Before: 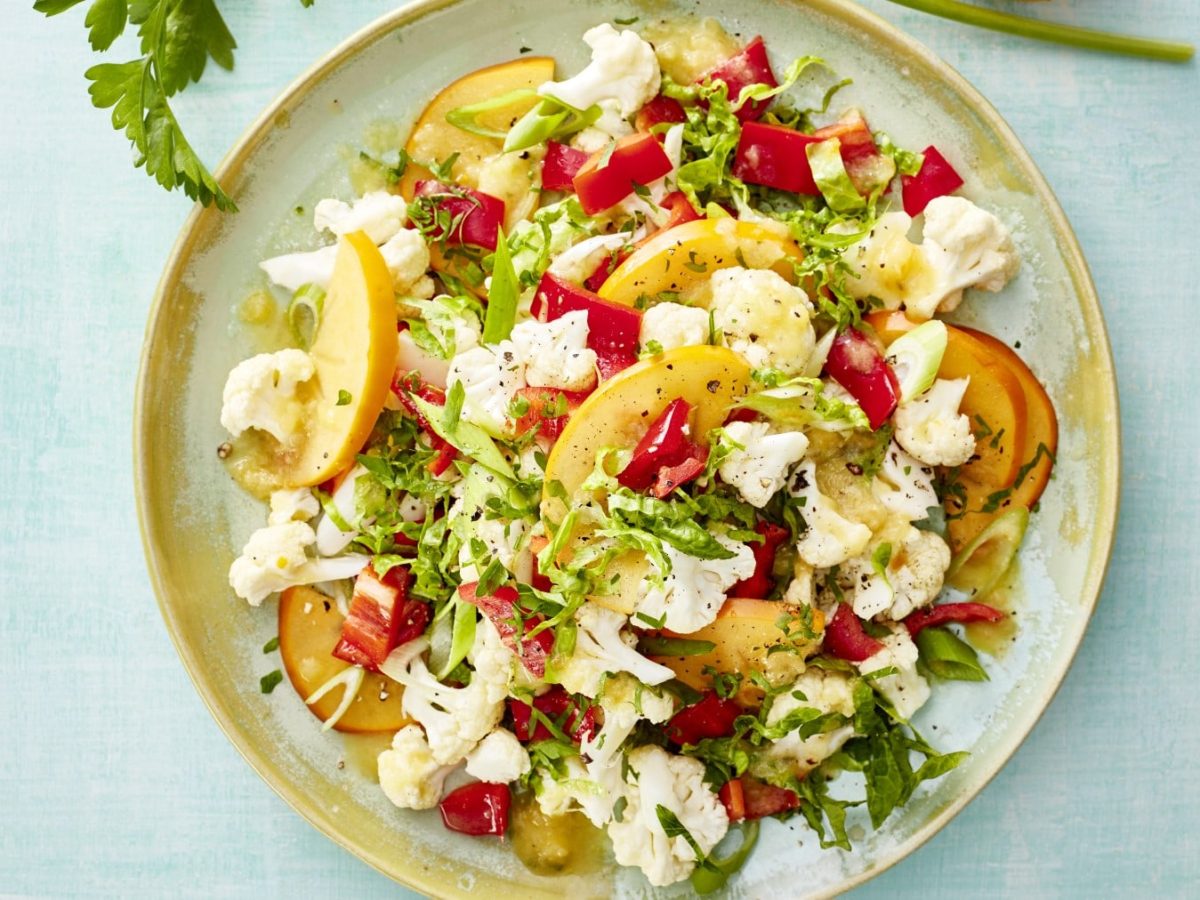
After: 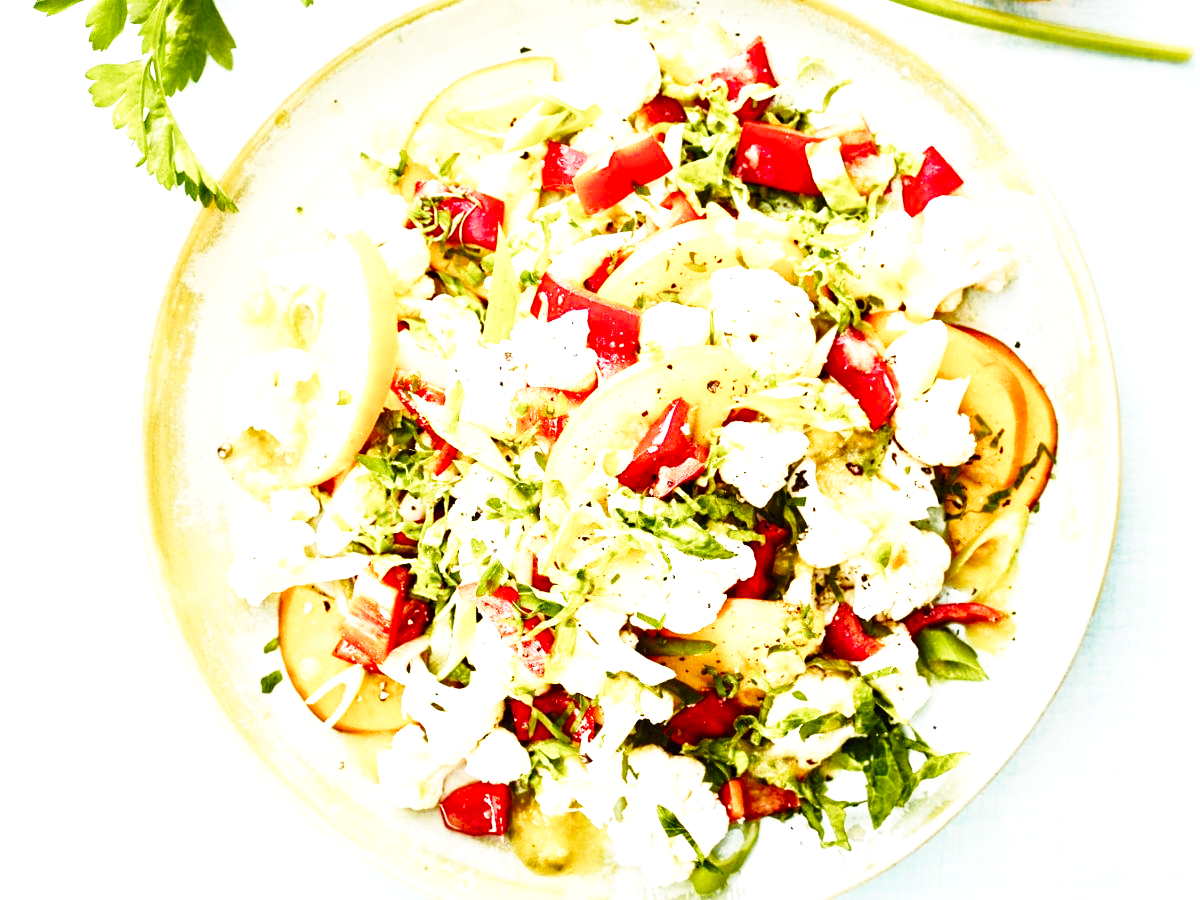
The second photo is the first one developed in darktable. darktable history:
base curve: curves: ch0 [(0, 0) (0.028, 0.03) (0.105, 0.232) (0.387, 0.748) (0.754, 0.968) (1, 1)], fusion 1, exposure shift 0.576, preserve colors none
color balance rgb: shadows lift › chroma 1%, shadows lift › hue 28.8°, power › hue 60°, highlights gain › chroma 1%, highlights gain › hue 60°, global offset › luminance 0.25%, perceptual saturation grading › highlights -20%, perceptual saturation grading › shadows 20%, perceptual brilliance grading › highlights 5%, perceptual brilliance grading › shadows -10%, global vibrance 19.67%
tone equalizer: -8 EV -0.75 EV, -7 EV -0.7 EV, -6 EV -0.6 EV, -5 EV -0.4 EV, -3 EV 0.4 EV, -2 EV 0.6 EV, -1 EV 0.7 EV, +0 EV 0.75 EV, edges refinement/feathering 500, mask exposure compensation -1.57 EV, preserve details no
